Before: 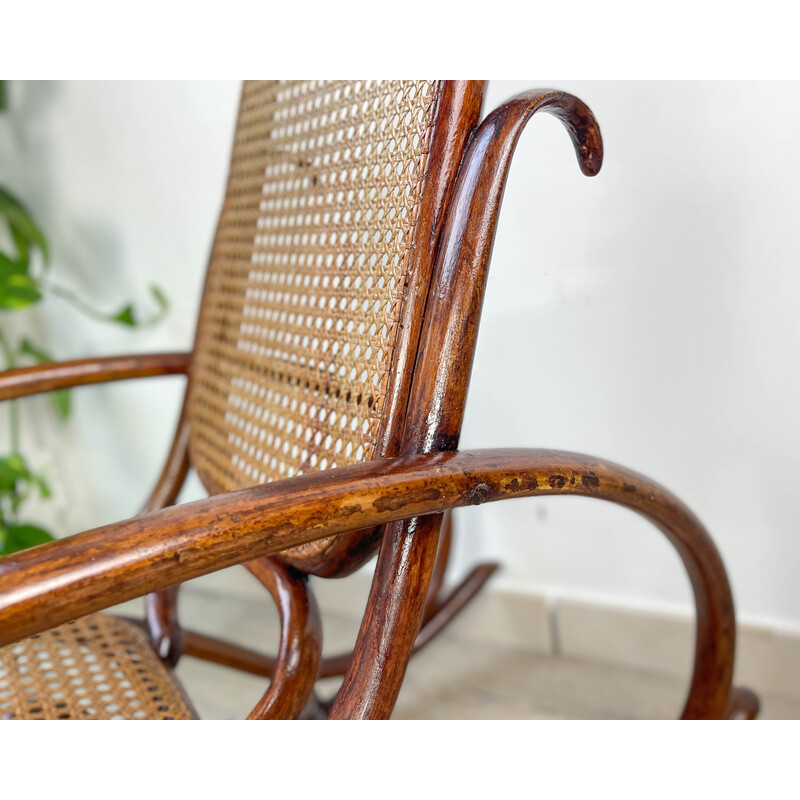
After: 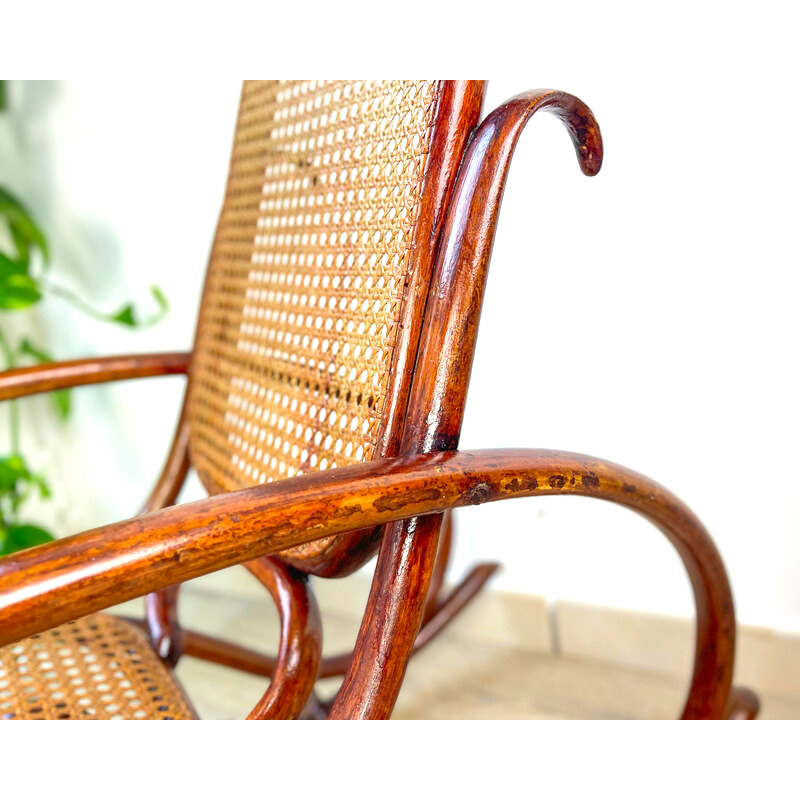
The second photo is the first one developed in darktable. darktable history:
color correction: highlights b* -0.016, saturation 1.36
exposure: black level correction 0, exposure 0.594 EV, compensate highlight preservation false
velvia: on, module defaults
